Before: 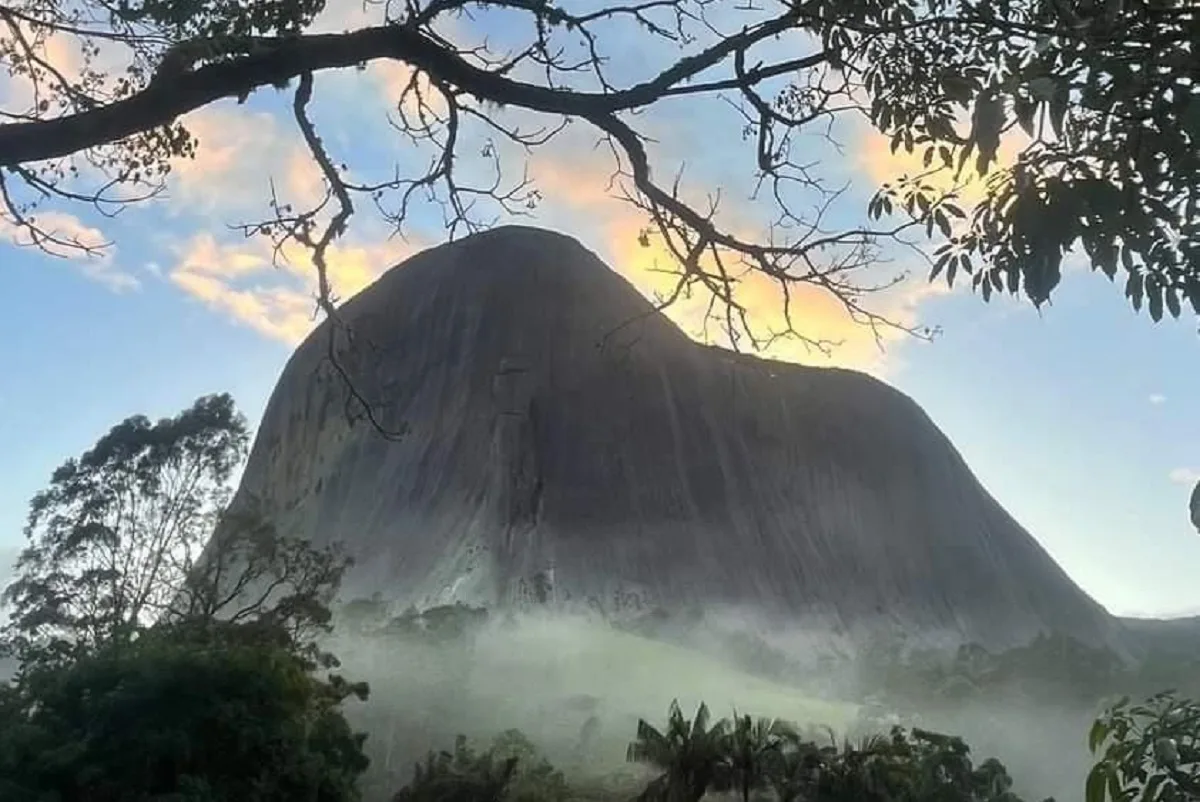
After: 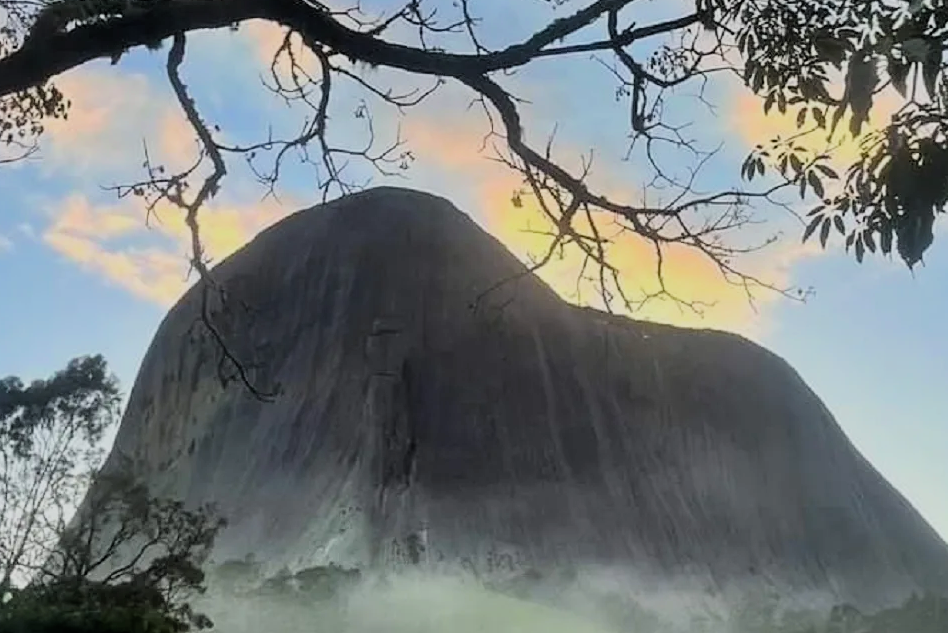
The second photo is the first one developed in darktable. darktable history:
crop and rotate: left 10.643%, top 4.978%, right 10.32%, bottom 16.021%
filmic rgb: middle gray luminance 29.09%, black relative exposure -10.26 EV, white relative exposure 5.5 EV, target black luminance 0%, hardness 3.91, latitude 2.98%, contrast 1.13, highlights saturation mix 5.85%, shadows ↔ highlights balance 15.19%, color science v6 (2022)
color balance rgb: perceptual saturation grading › global saturation 0.343%, global vibrance 20%
